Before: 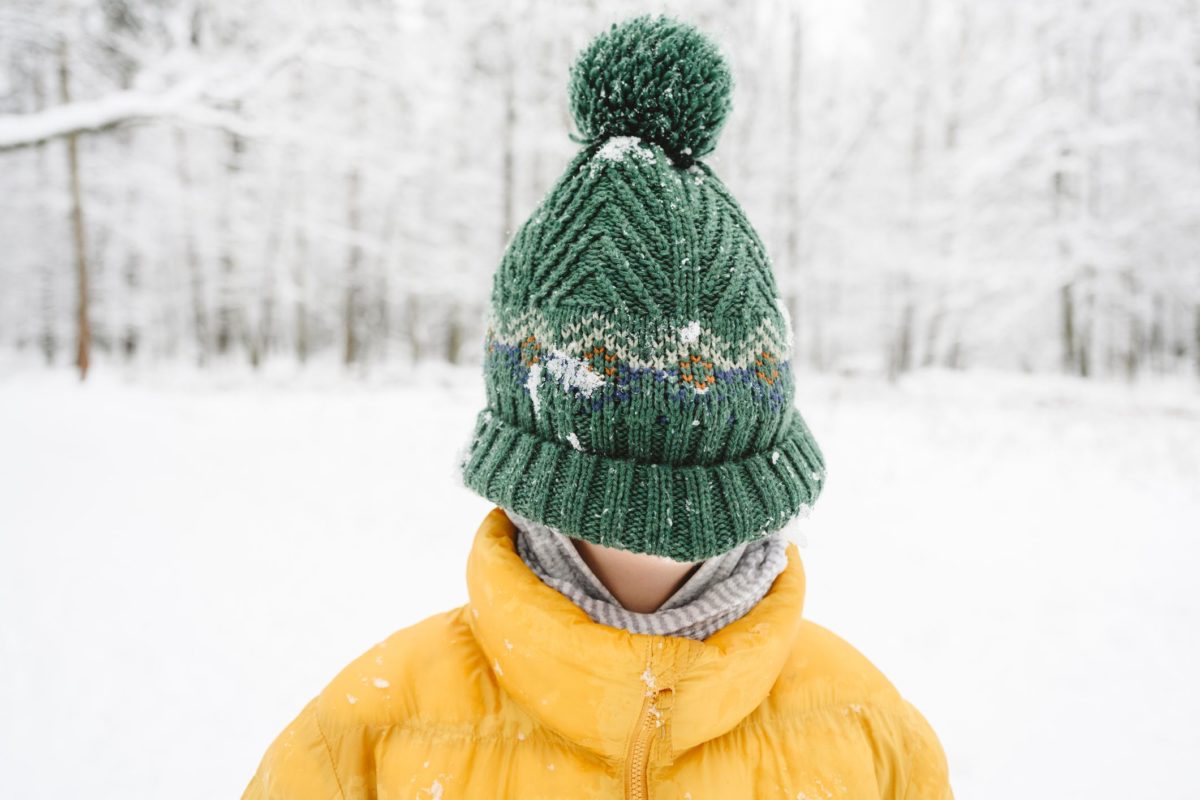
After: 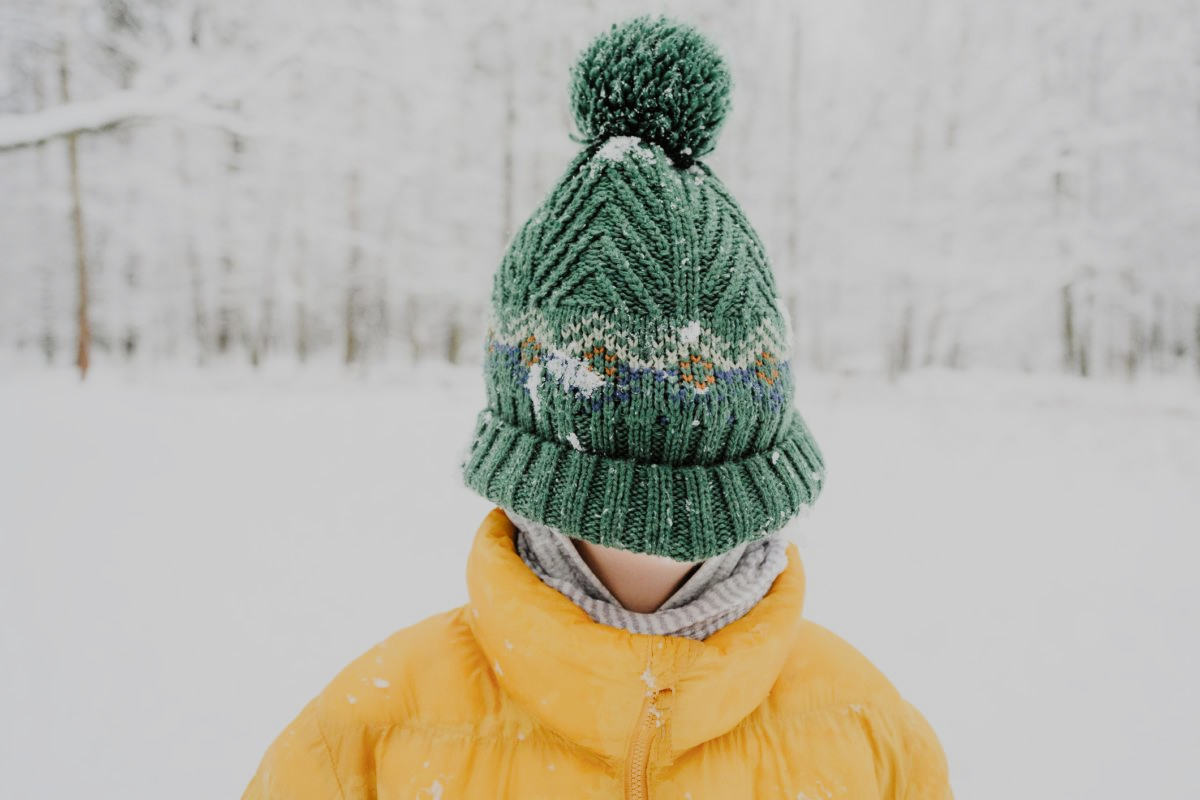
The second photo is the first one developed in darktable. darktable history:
filmic rgb: black relative exposure -7.23 EV, white relative exposure 5.38 EV, hardness 3.02
